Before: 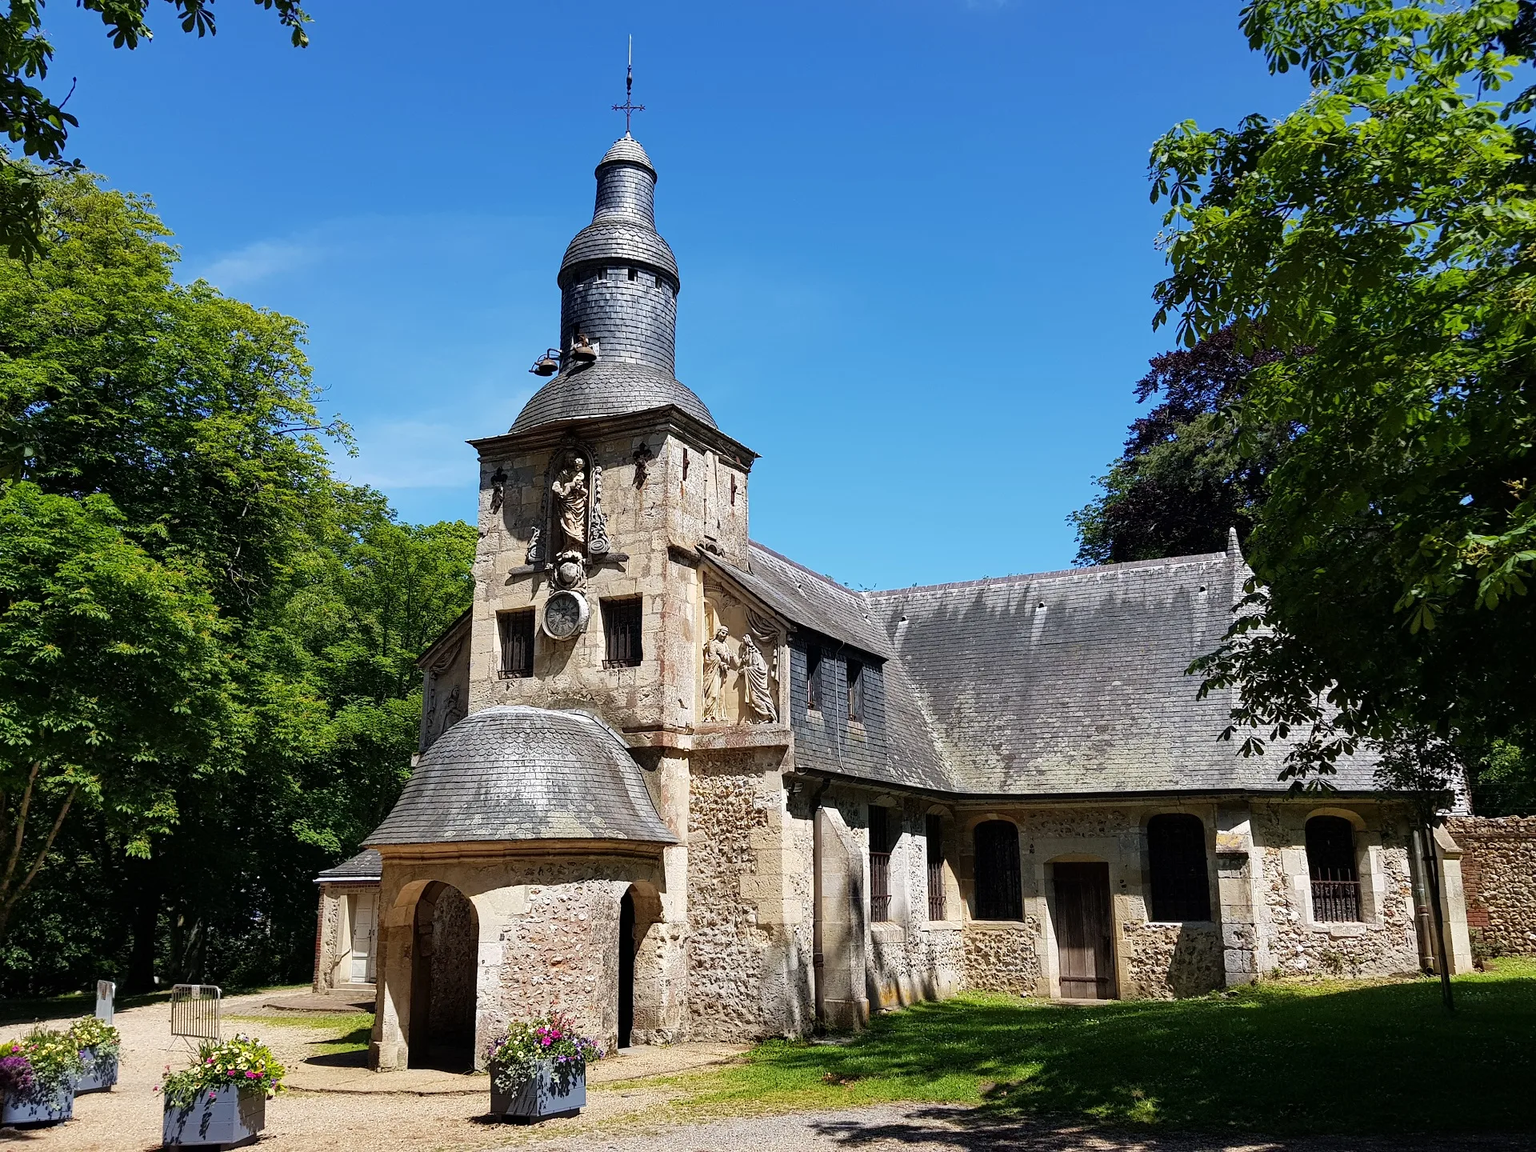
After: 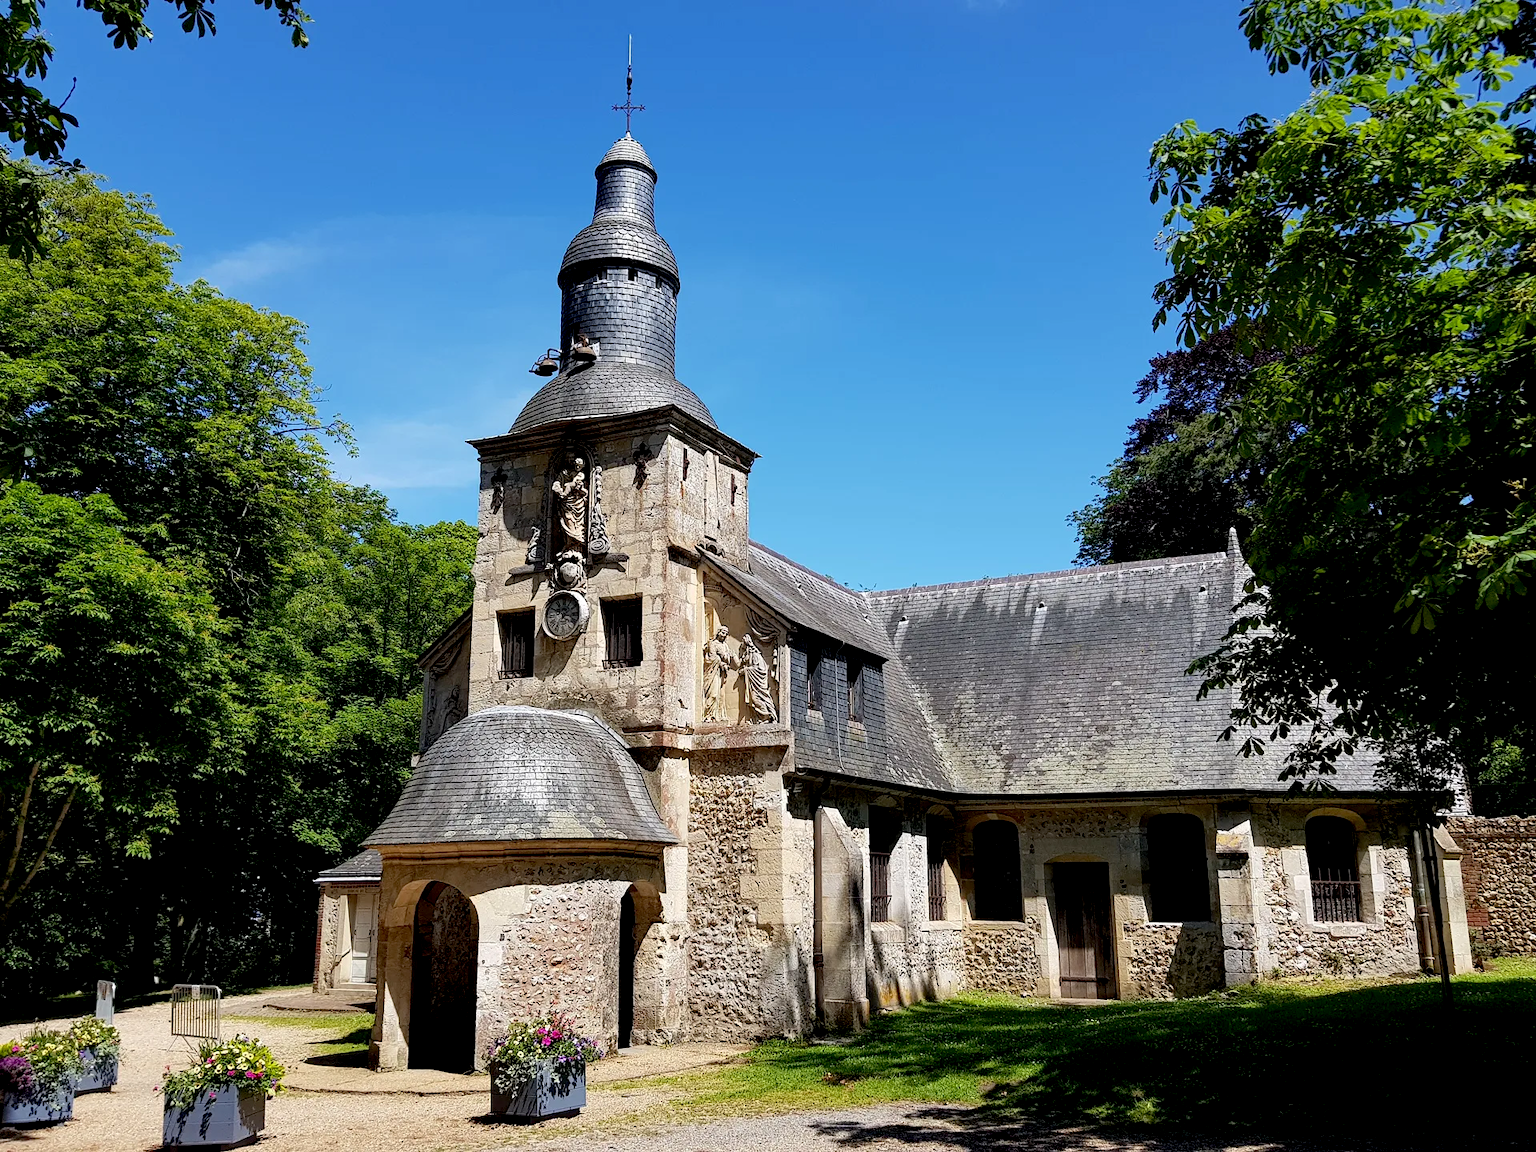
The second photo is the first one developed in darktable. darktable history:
exposure: black level correction 0.009, exposure 0.015 EV, compensate exposure bias true, compensate highlight preservation false
